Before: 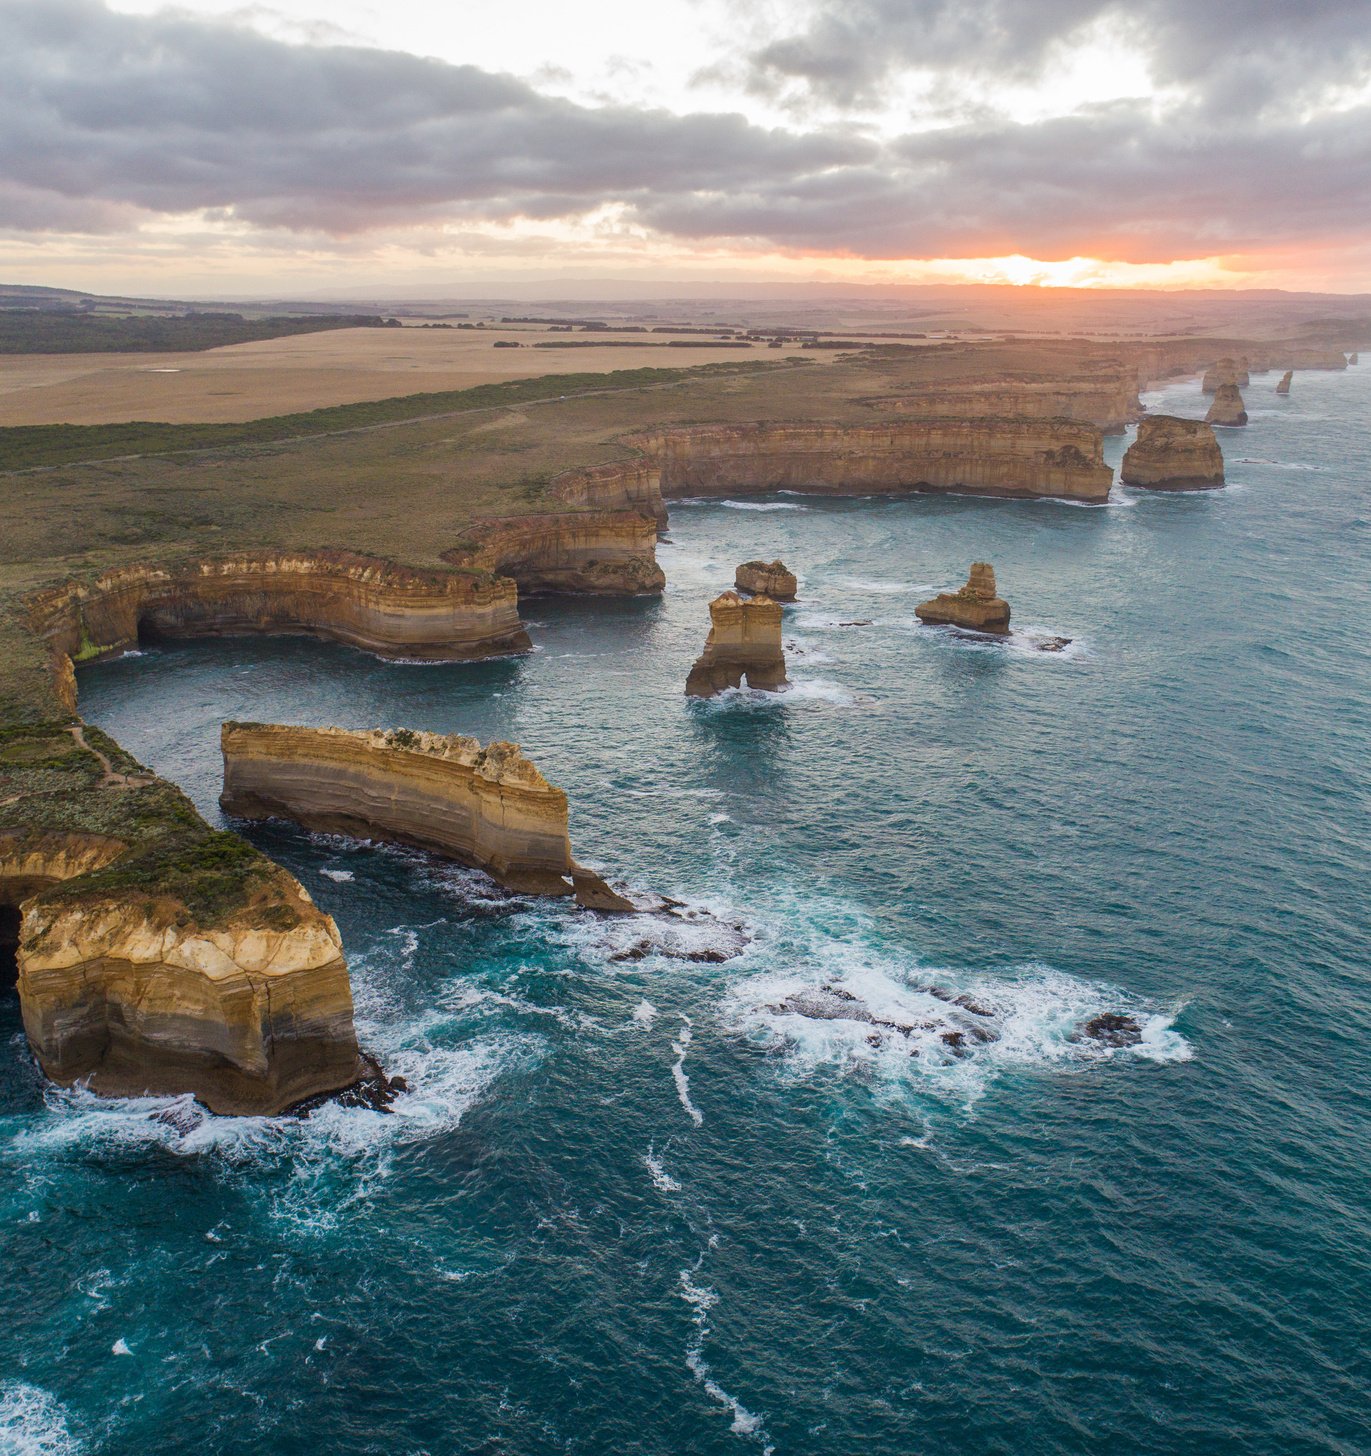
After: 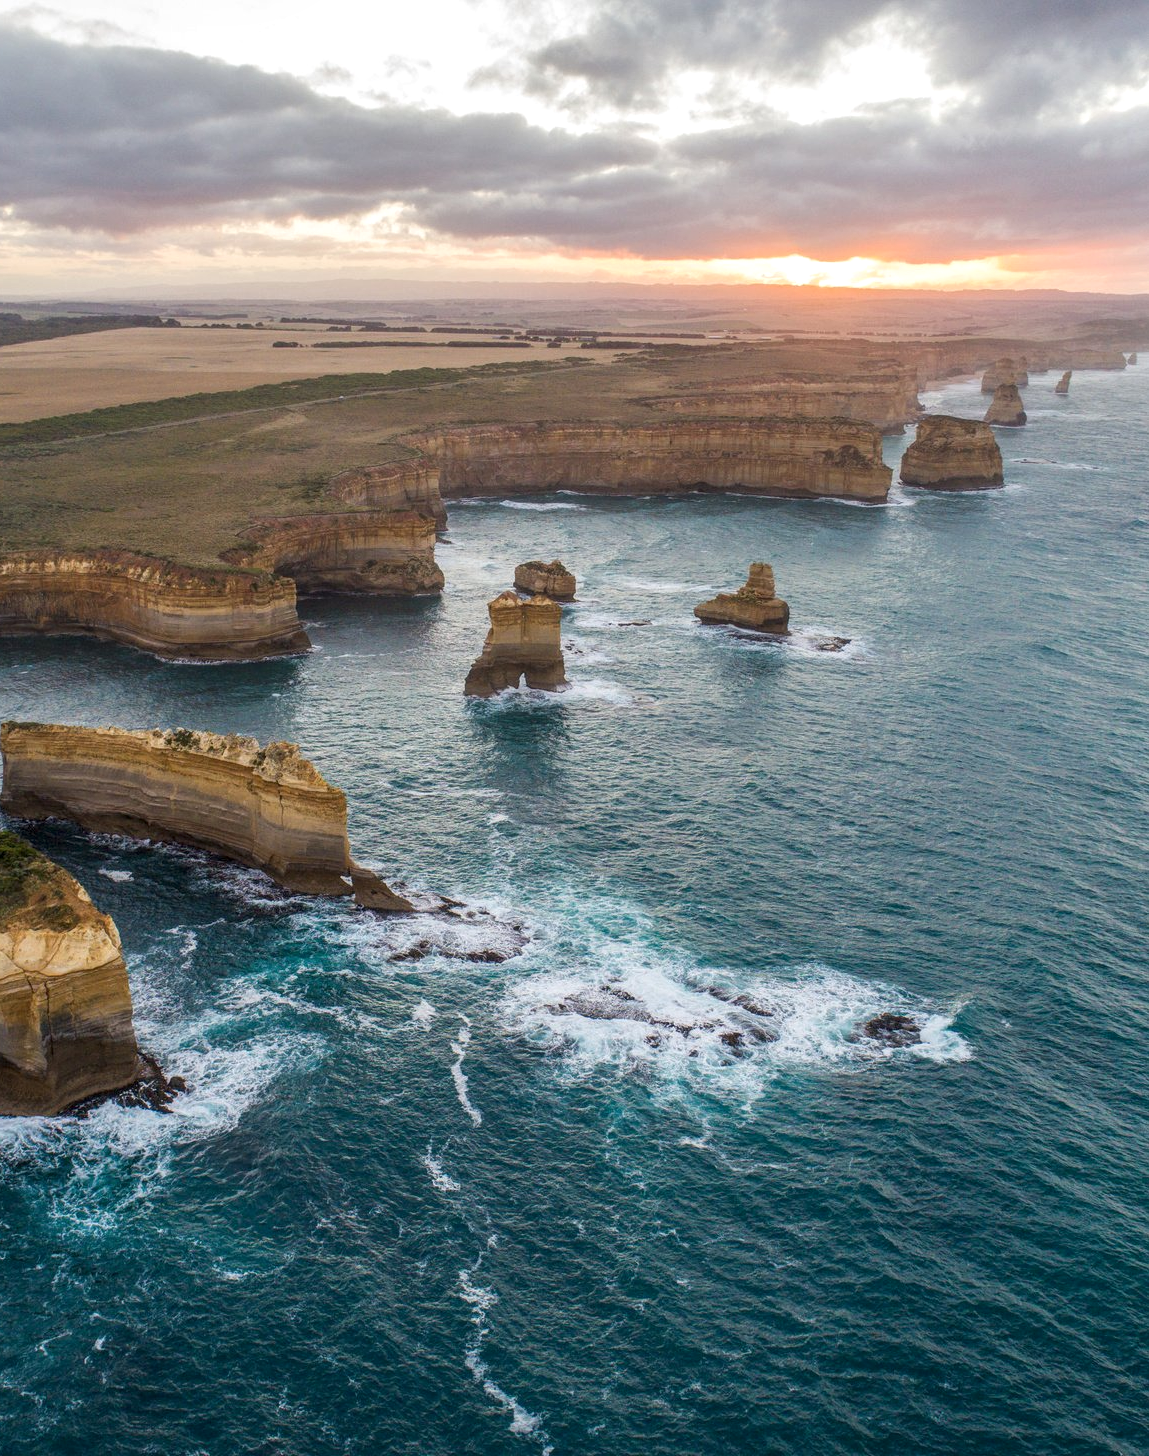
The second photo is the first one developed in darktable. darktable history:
local contrast: on, module defaults
crop: left 16.145%
